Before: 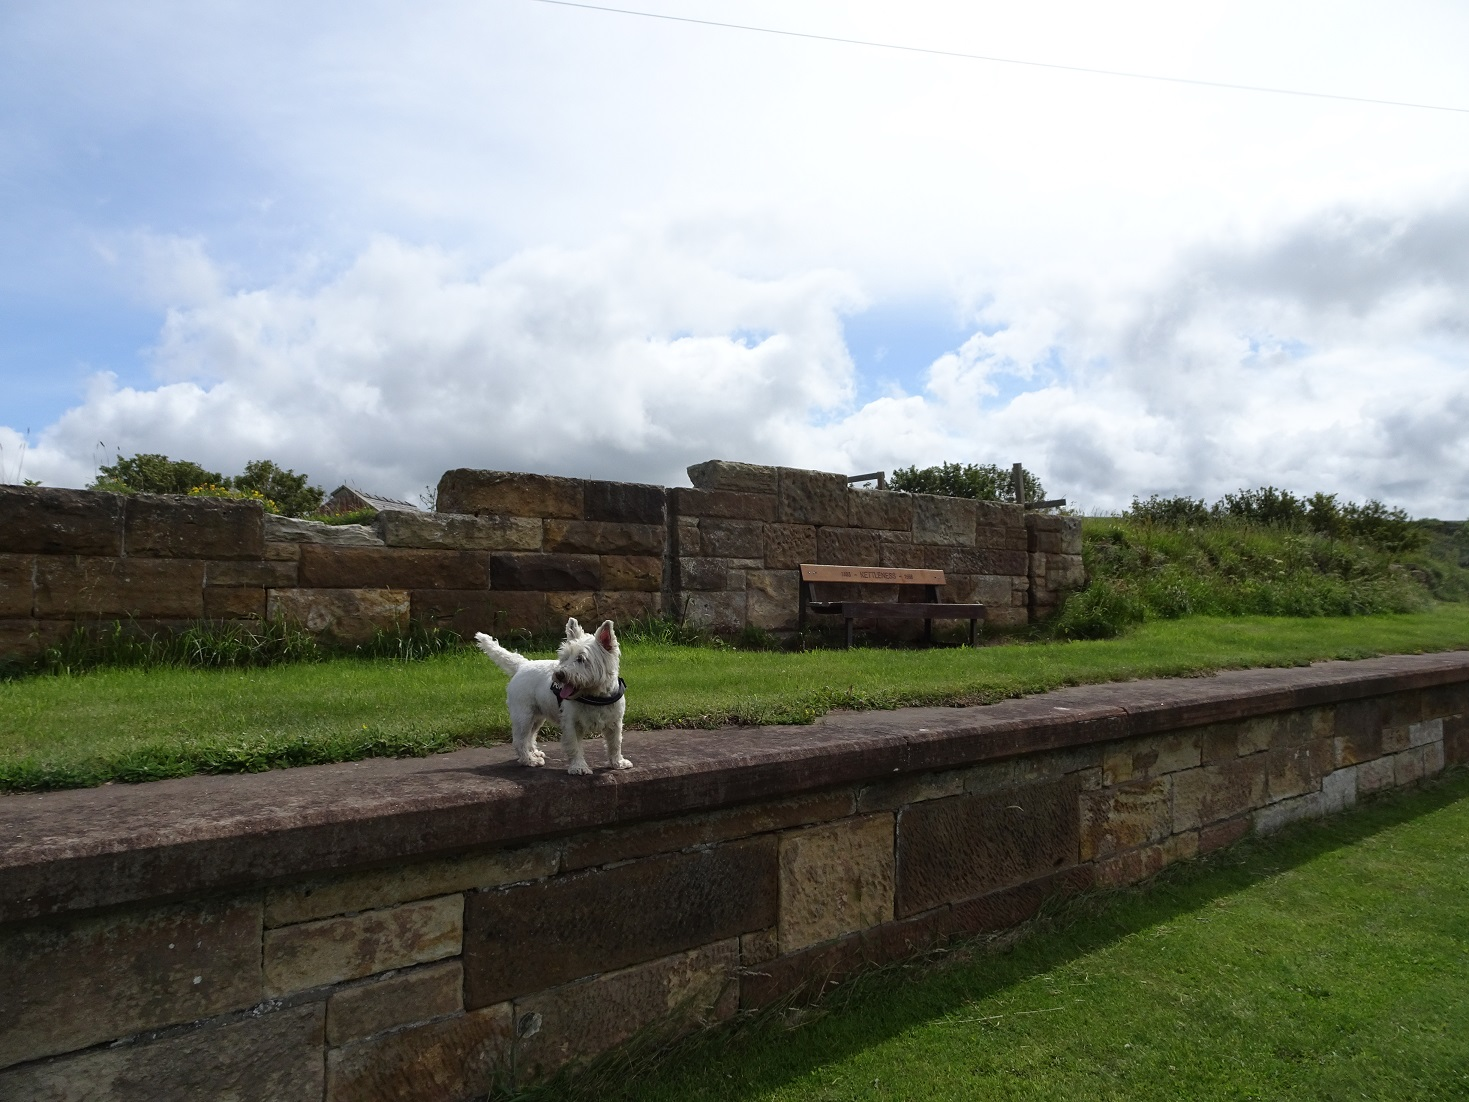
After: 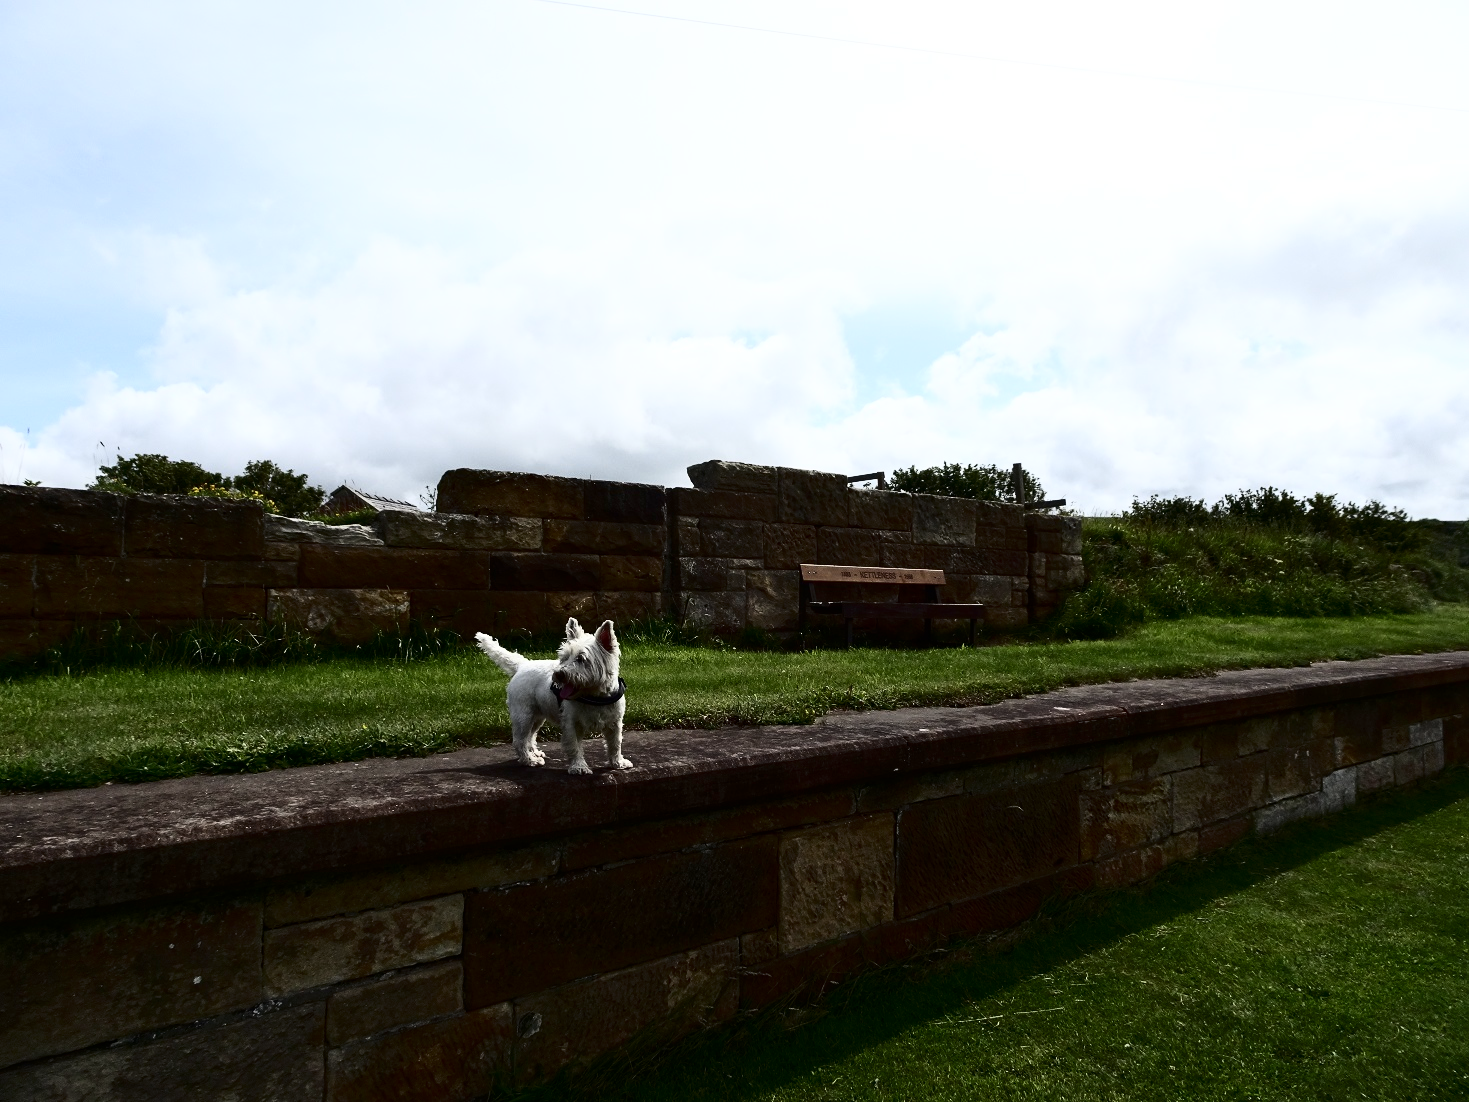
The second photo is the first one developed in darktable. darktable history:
contrast brightness saturation: contrast 0.5, saturation -0.1
